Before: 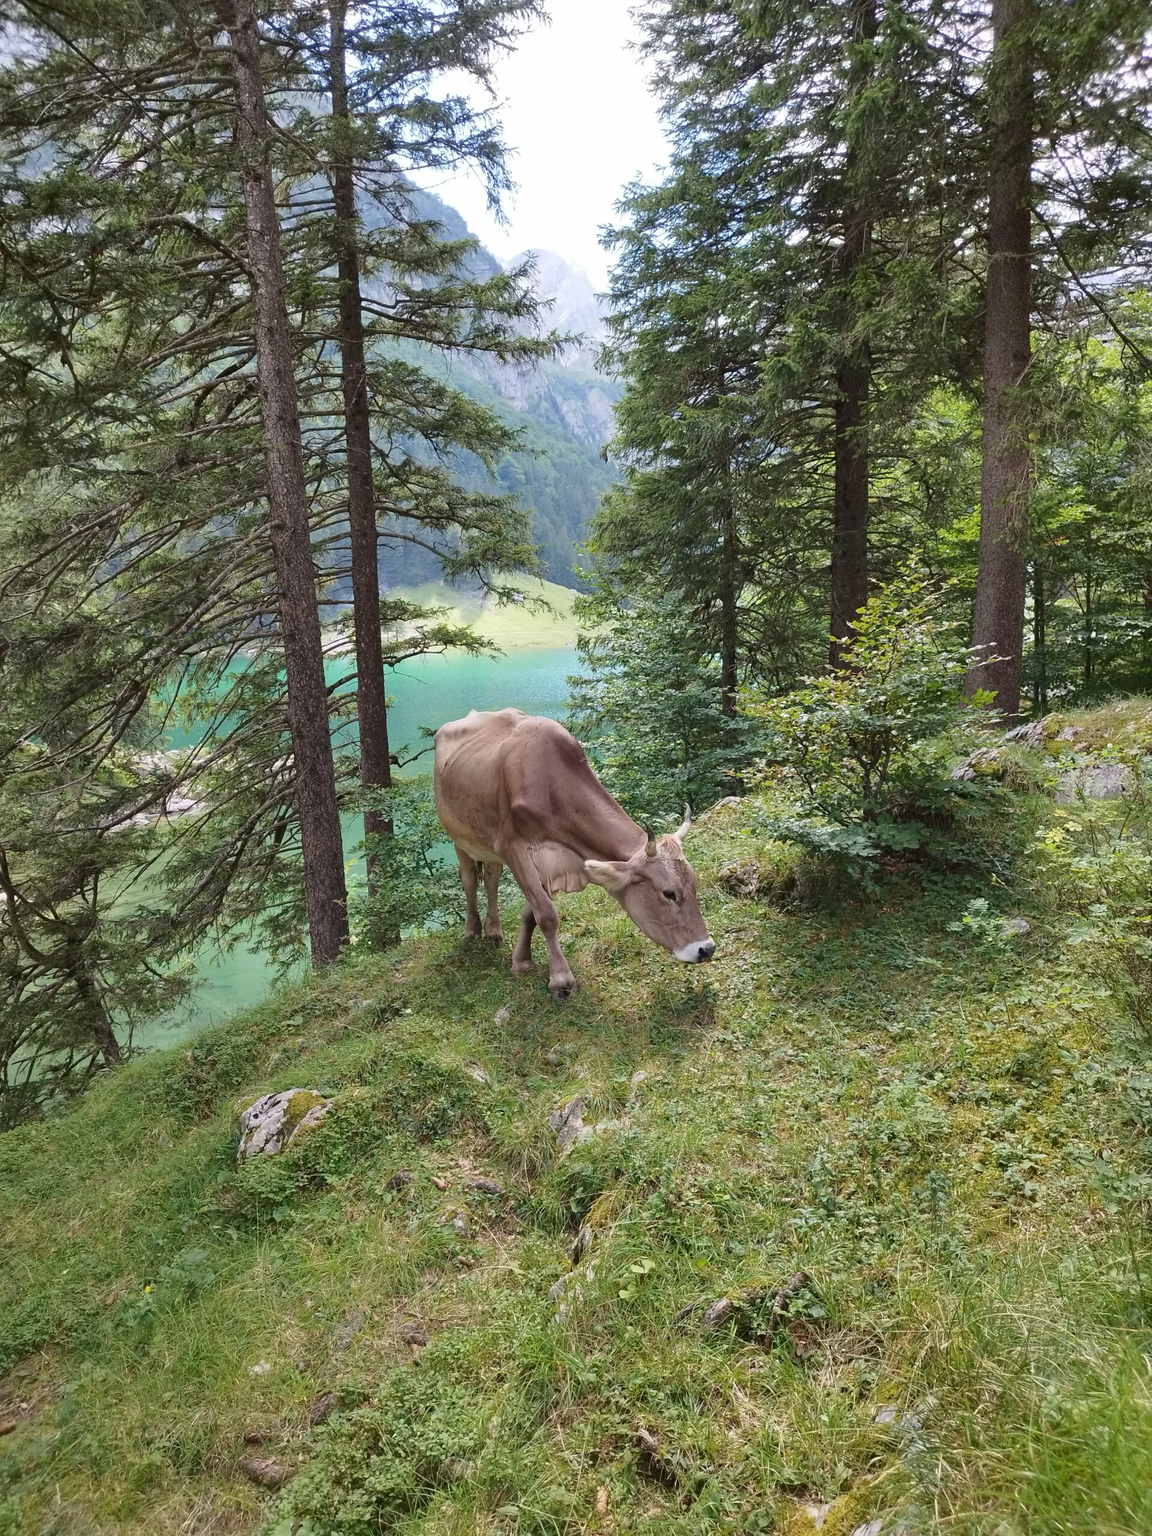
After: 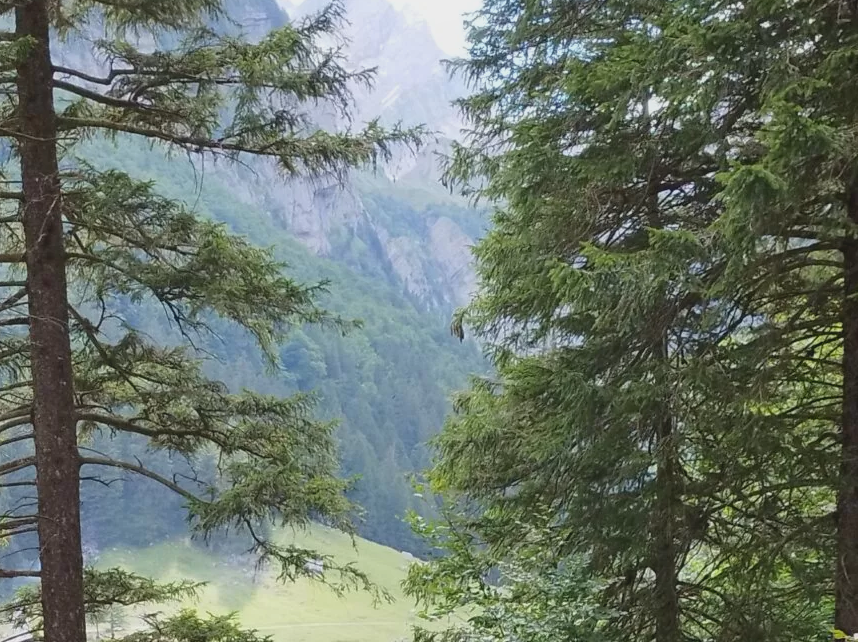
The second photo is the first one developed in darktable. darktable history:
crop: left 28.64%, top 16.832%, right 26.637%, bottom 58.055%
local contrast: highlights 68%, shadows 68%, detail 82%, midtone range 0.325
